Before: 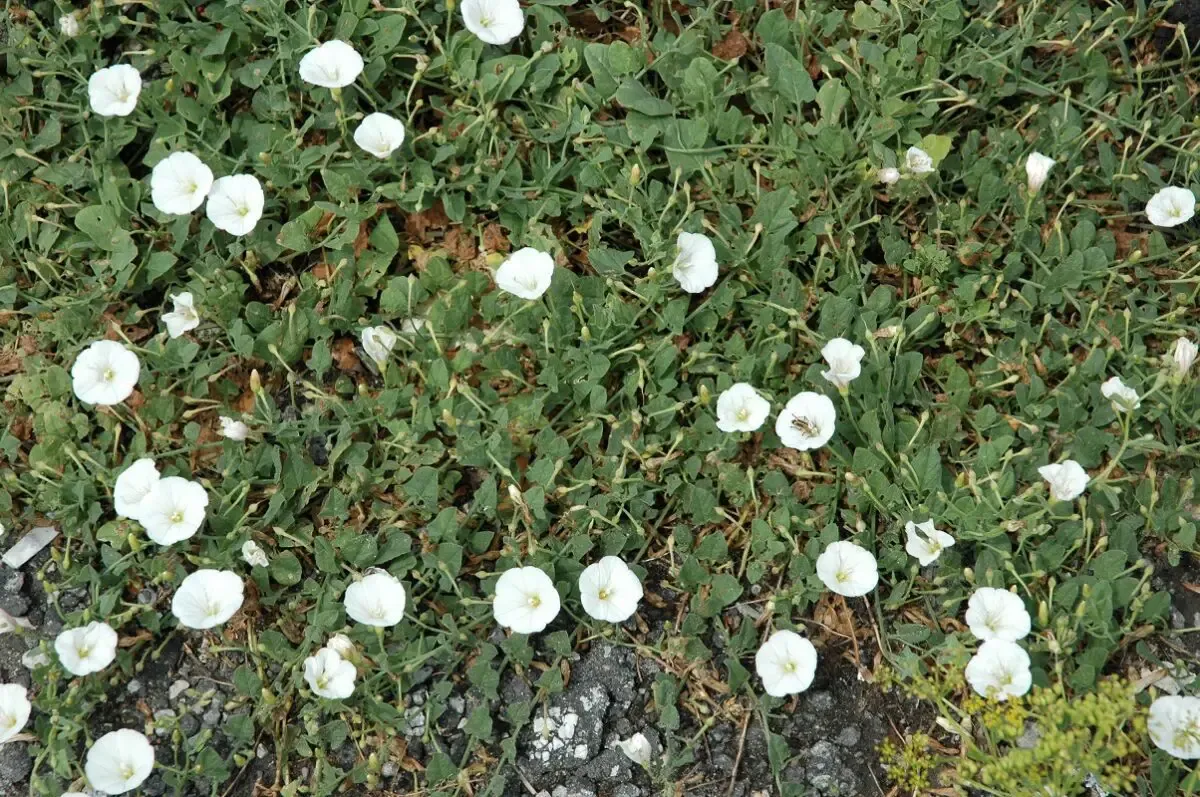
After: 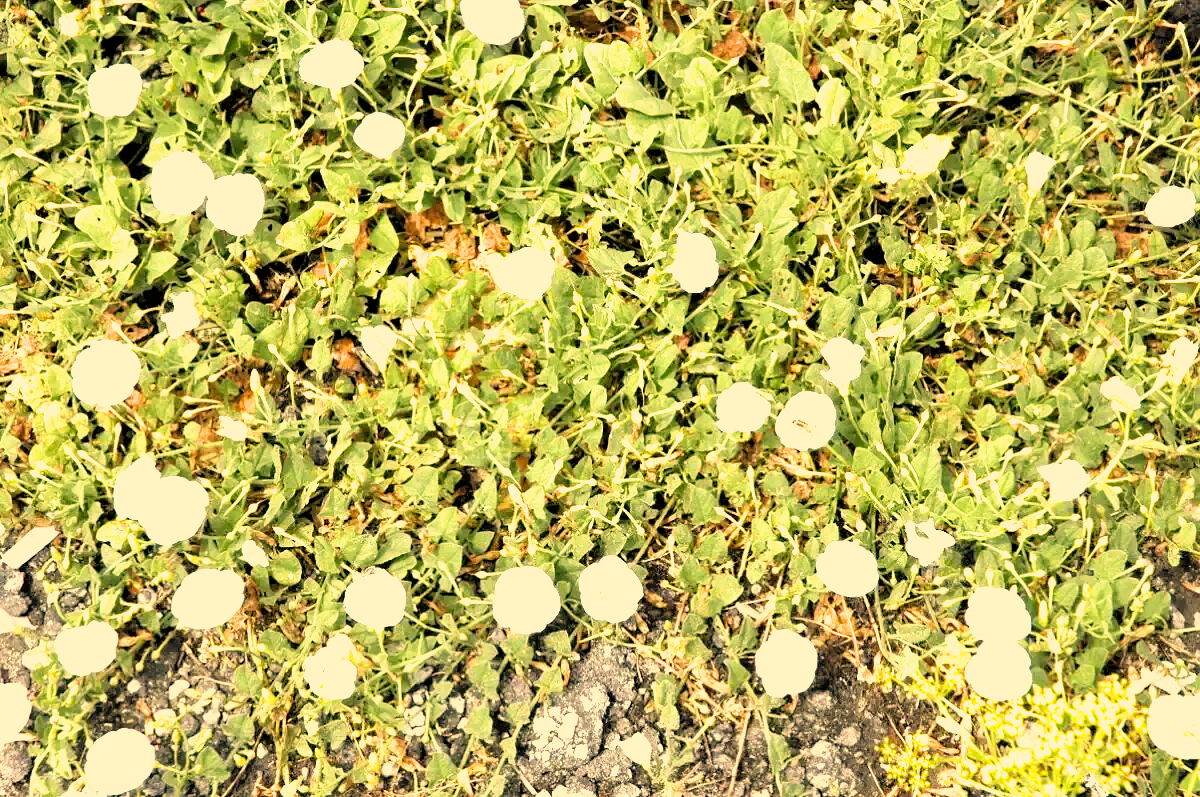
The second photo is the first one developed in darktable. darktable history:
exposure: black level correction 0.001, exposure 2 EV, compensate highlight preservation false
filmic rgb: black relative exposure -4.91 EV, white relative exposure 2.84 EV, hardness 3.7
color correction: highlights a* 15, highlights b* 31.55
